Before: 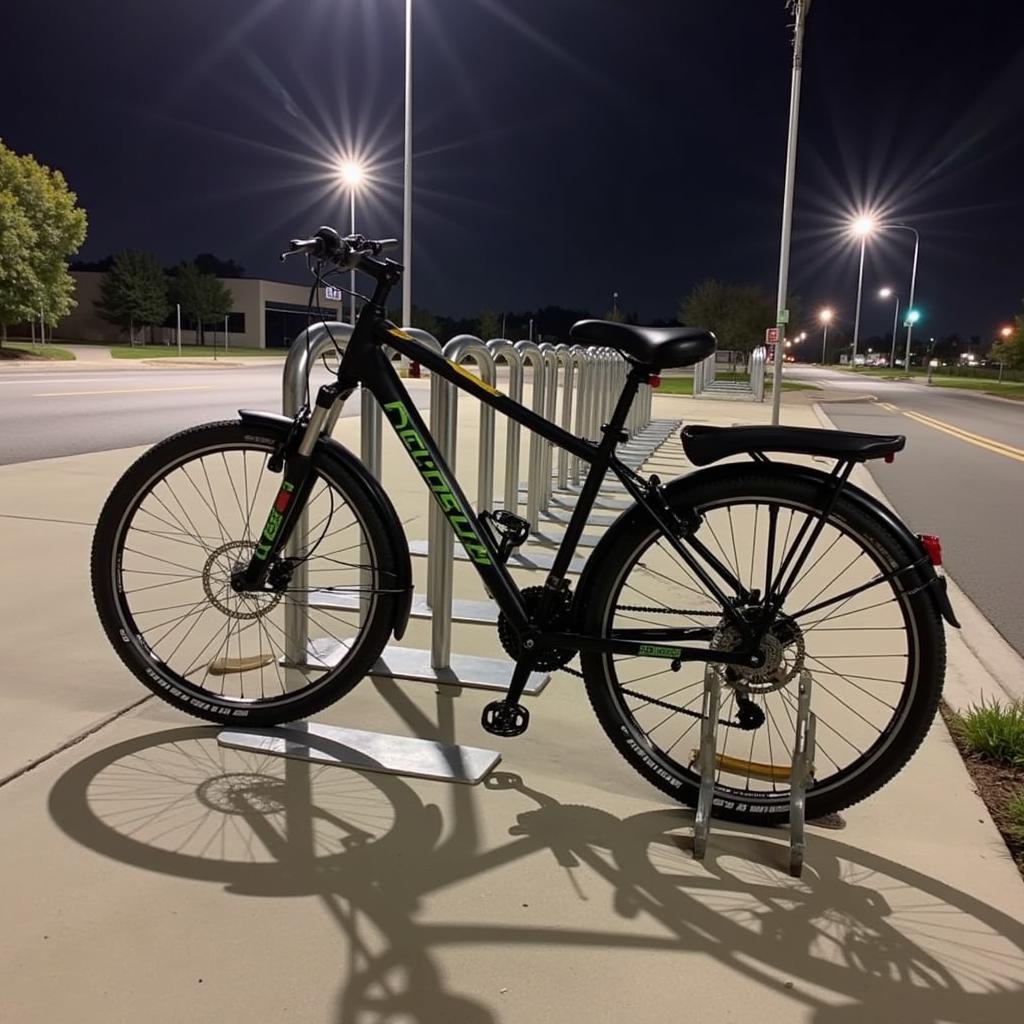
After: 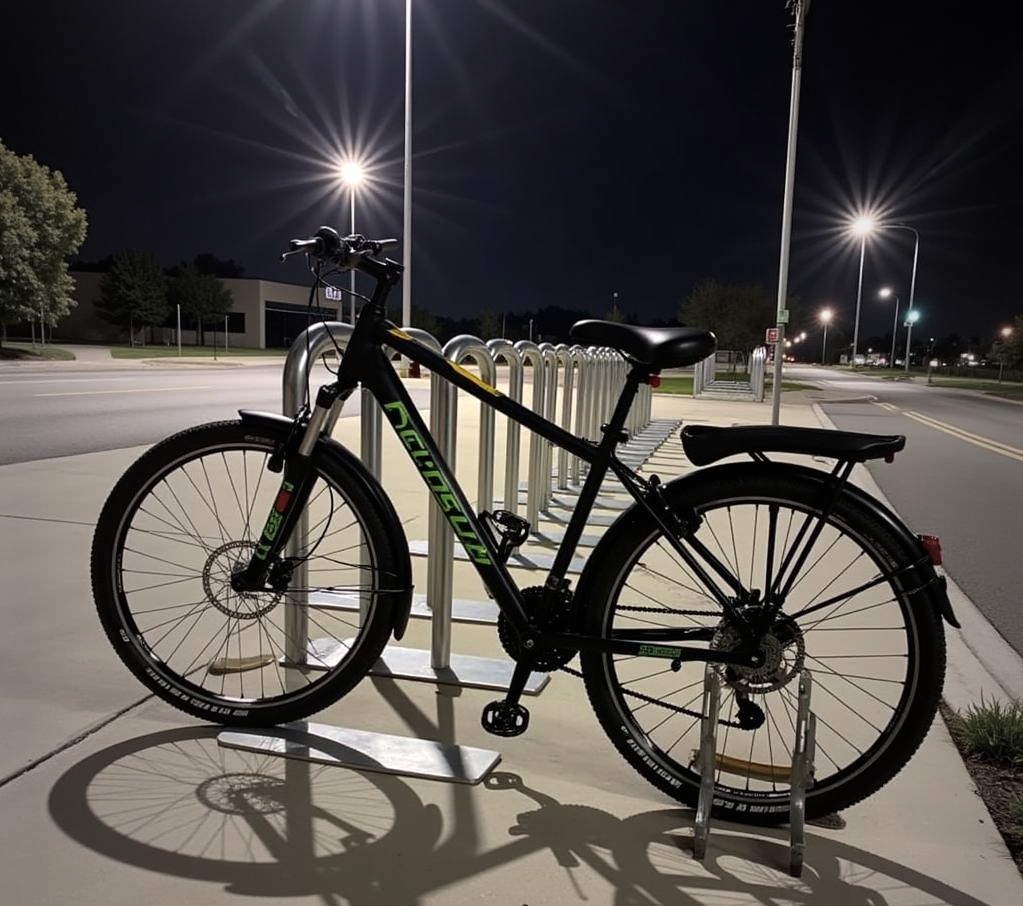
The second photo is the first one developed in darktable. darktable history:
crop and rotate: top 0%, bottom 11.452%
vignetting: fall-off start 17.97%, fall-off radius 137.19%, width/height ratio 0.619, shape 0.583
tone equalizer: -8 EV -0.448 EV, -7 EV -0.408 EV, -6 EV -0.327 EV, -5 EV -0.231 EV, -3 EV 0.207 EV, -2 EV 0.313 EV, -1 EV 0.386 EV, +0 EV 0.435 EV, edges refinement/feathering 500, mask exposure compensation -1.57 EV, preserve details no
